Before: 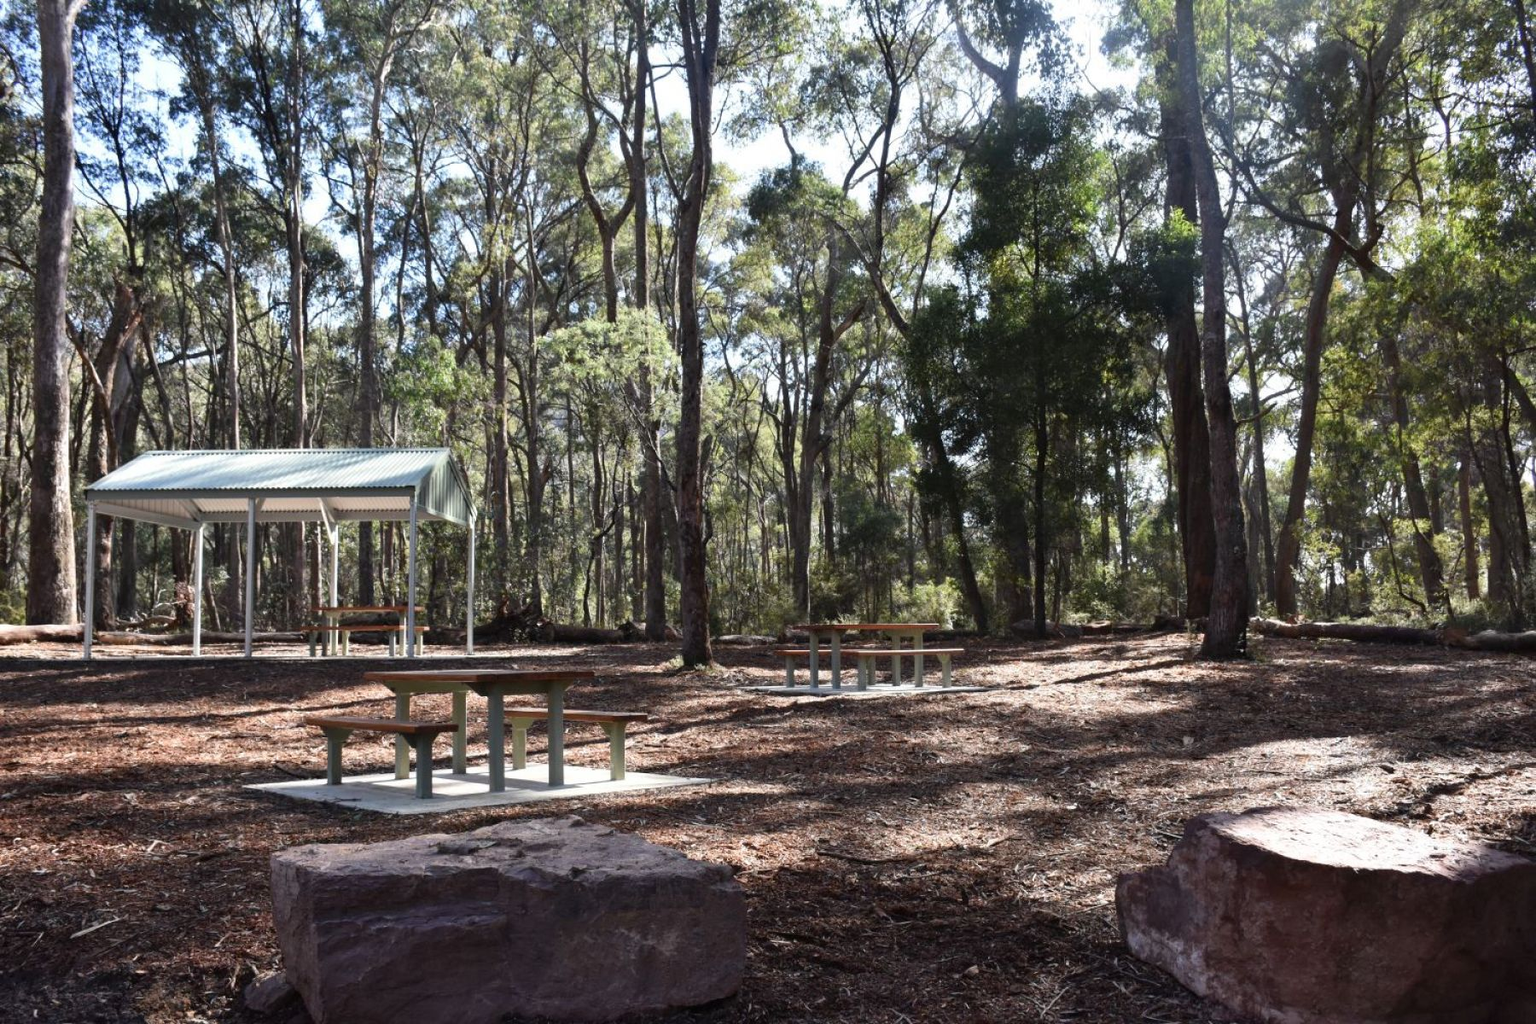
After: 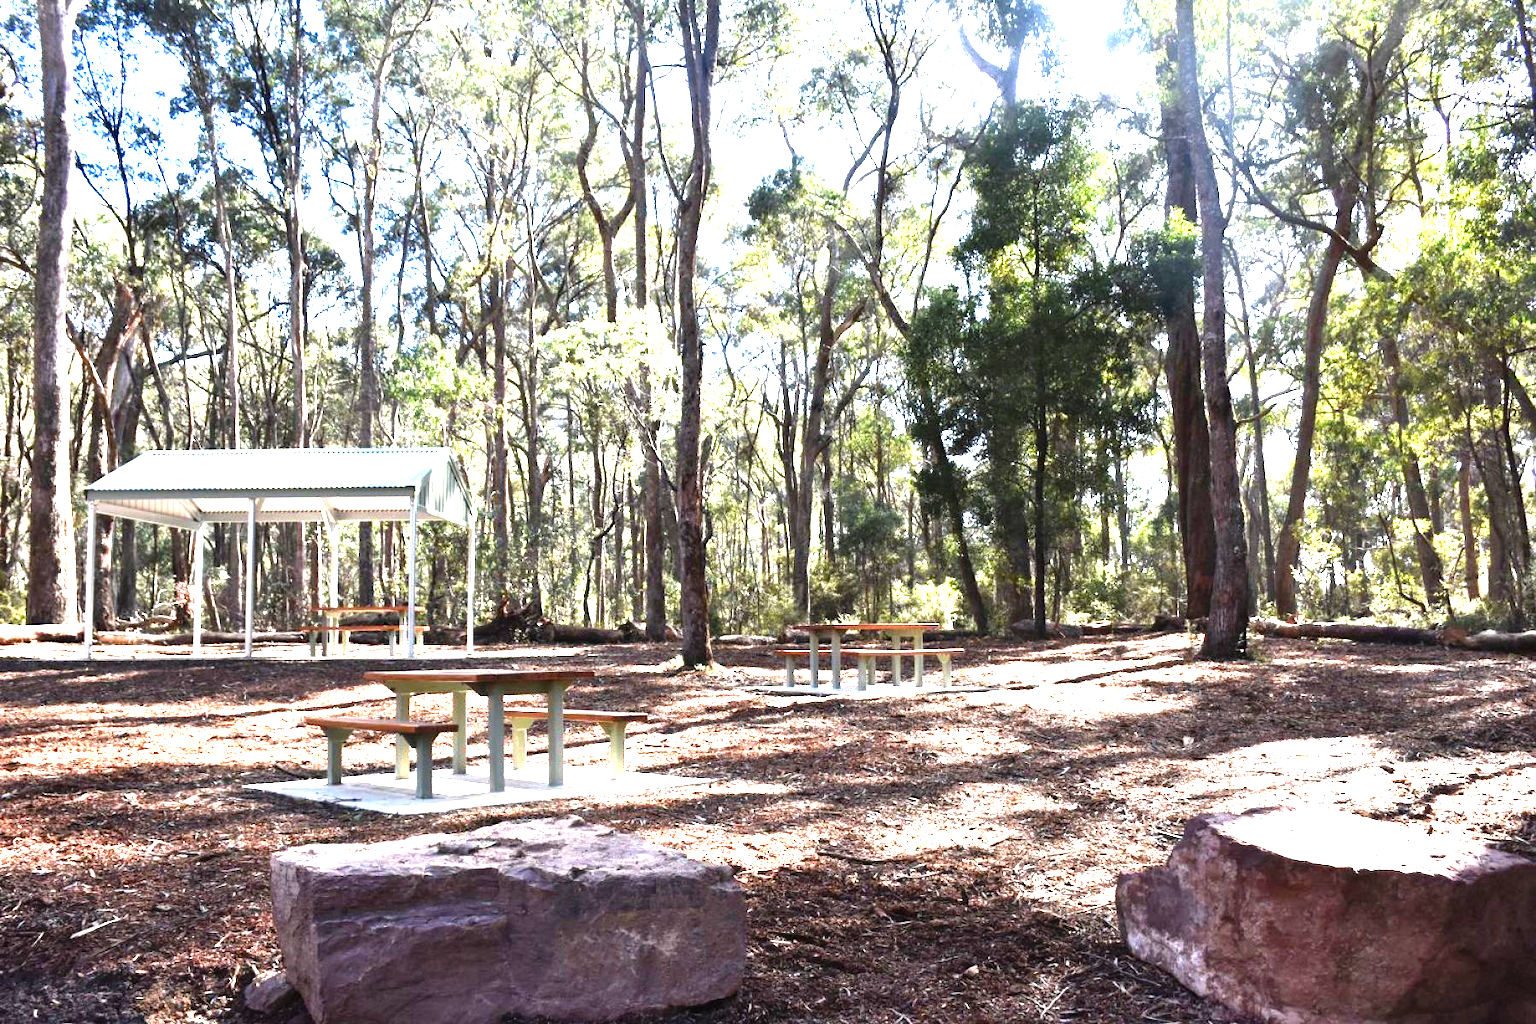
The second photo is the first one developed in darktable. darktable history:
levels: levels [0, 0.281, 0.562]
exposure: exposure 0.163 EV, compensate highlight preservation false
